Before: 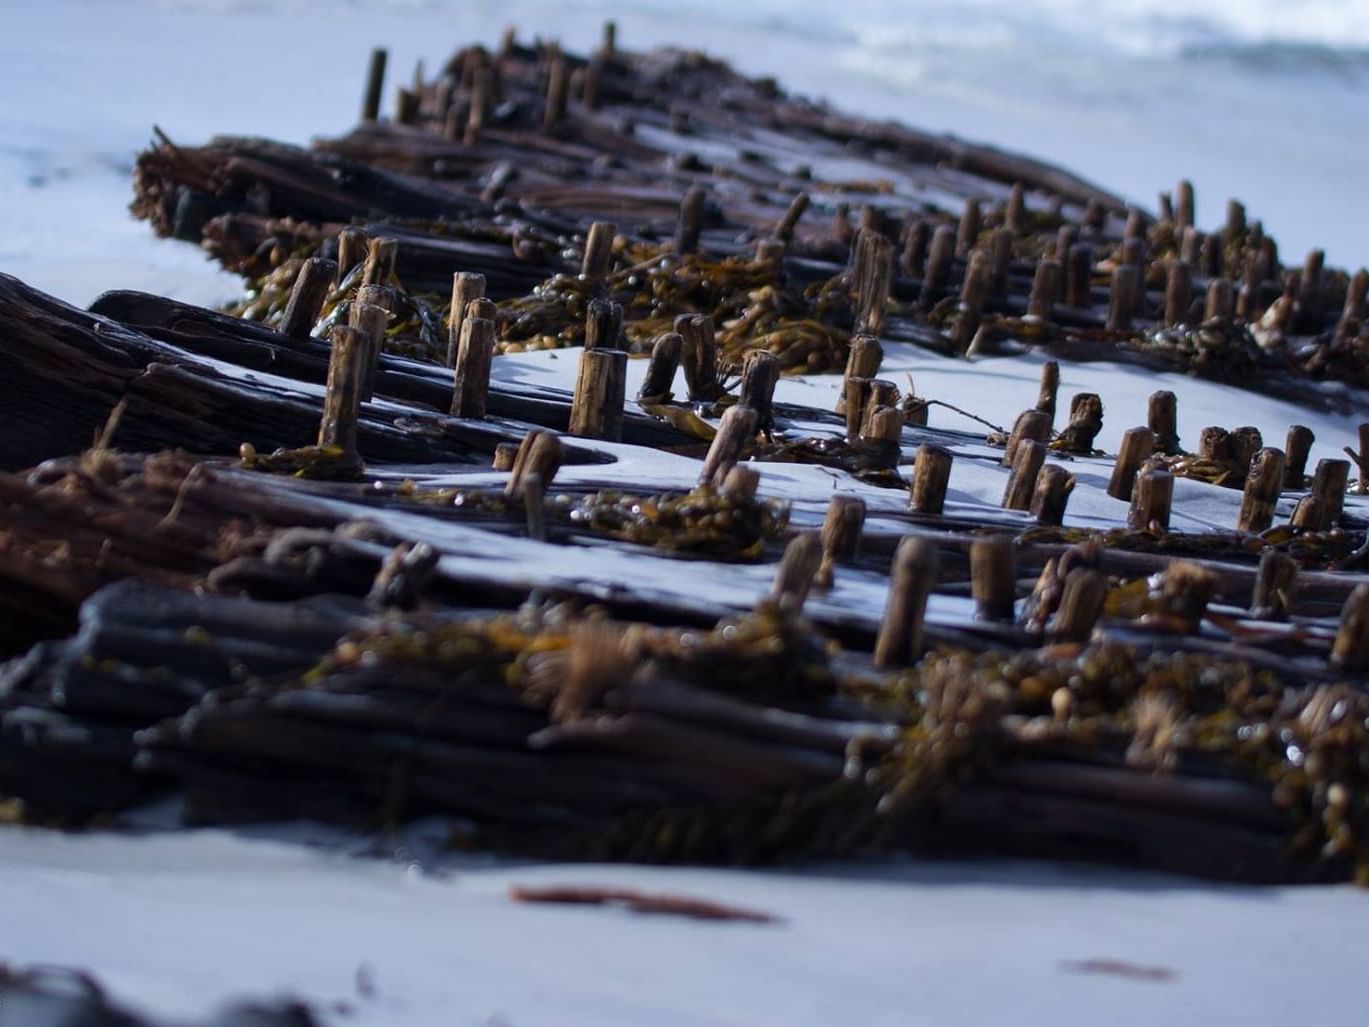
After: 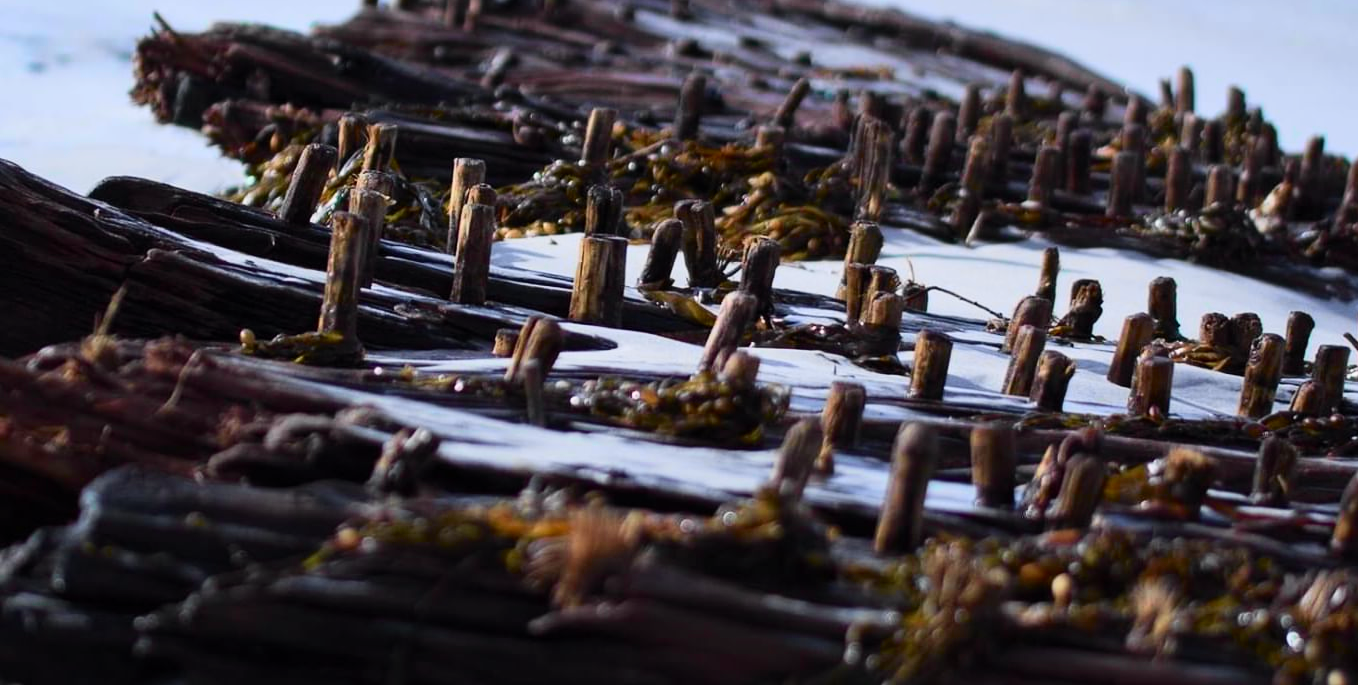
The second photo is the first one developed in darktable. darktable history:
crop: top 11.142%, bottom 22.146%
tone curve: curves: ch0 [(0, 0) (0.131, 0.116) (0.316, 0.345) (0.501, 0.584) (0.629, 0.732) (0.812, 0.888) (1, 0.974)]; ch1 [(0, 0) (0.366, 0.367) (0.475, 0.453) (0.494, 0.497) (0.504, 0.503) (0.553, 0.584) (1, 1)]; ch2 [(0, 0) (0.333, 0.346) (0.375, 0.375) (0.424, 0.43) (0.476, 0.492) (0.502, 0.501) (0.533, 0.556) (0.566, 0.599) (0.614, 0.653) (1, 1)], color space Lab, independent channels, preserve colors none
